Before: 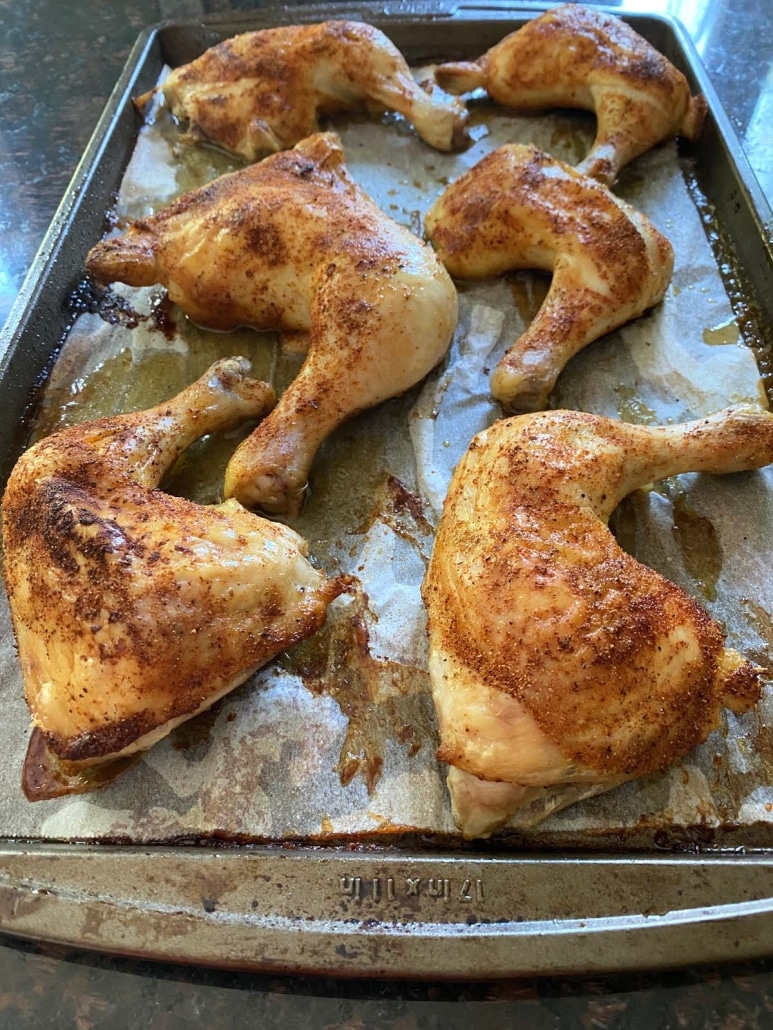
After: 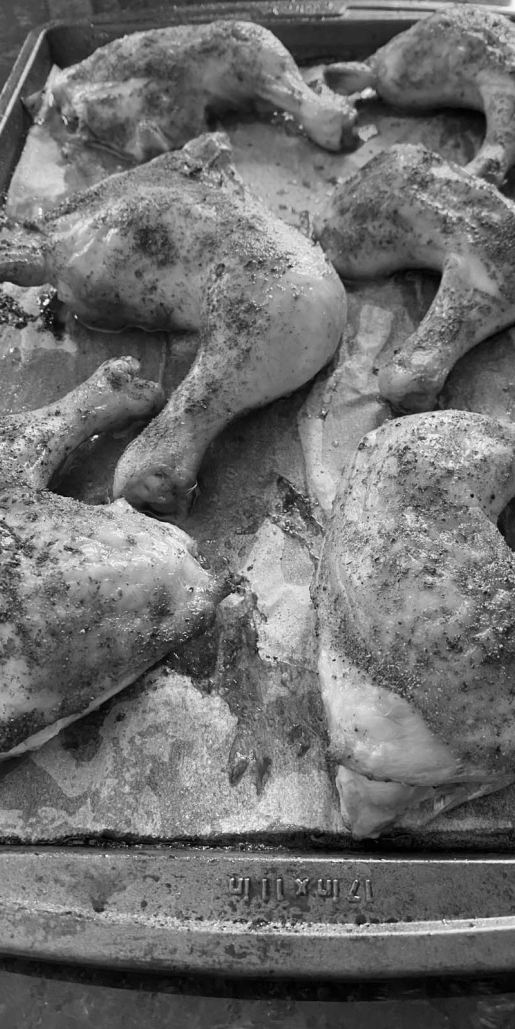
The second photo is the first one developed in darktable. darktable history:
crop and rotate: left 14.436%, right 18.898%
color balance rgb: linear chroma grading › global chroma 15%, perceptual saturation grading › global saturation 30%
monochrome: a -6.99, b 35.61, size 1.4
